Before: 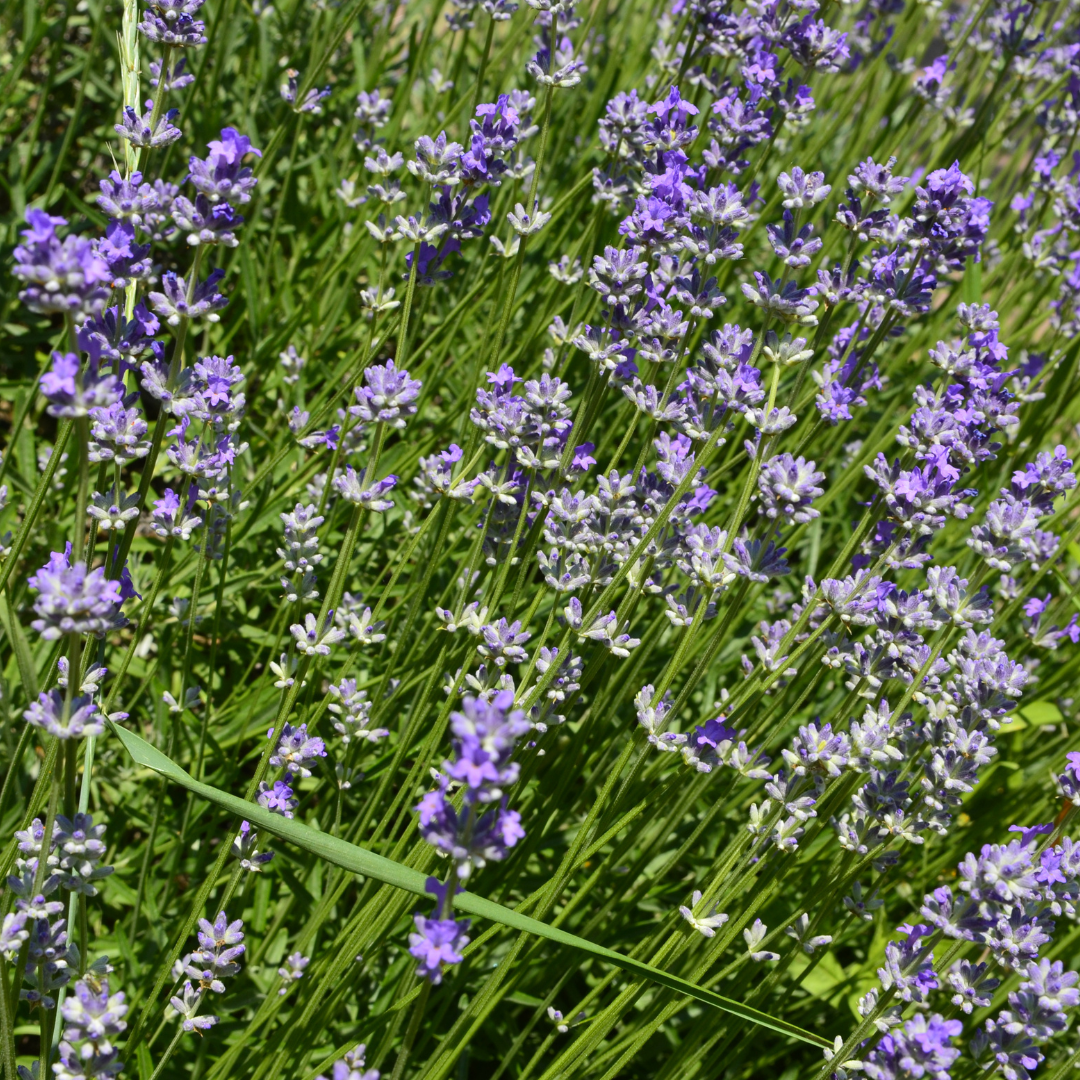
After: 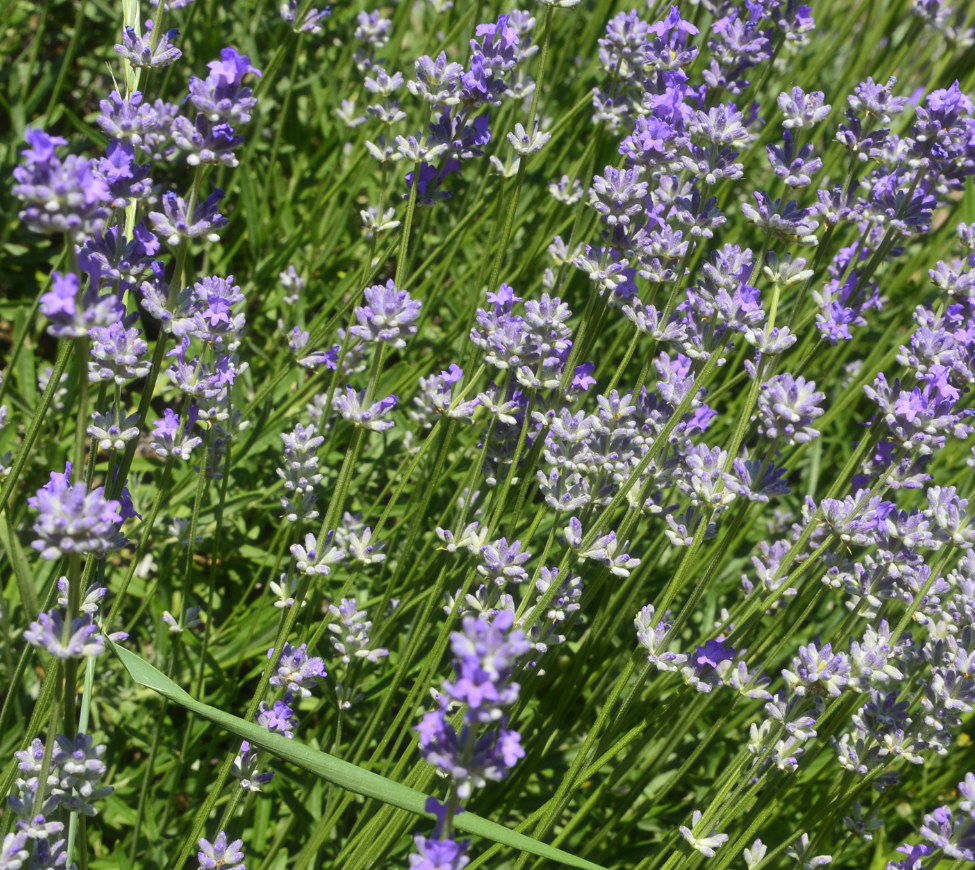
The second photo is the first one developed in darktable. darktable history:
crop: top 7.49%, right 9.717%, bottom 11.943%
haze removal: strength -0.09, adaptive false
